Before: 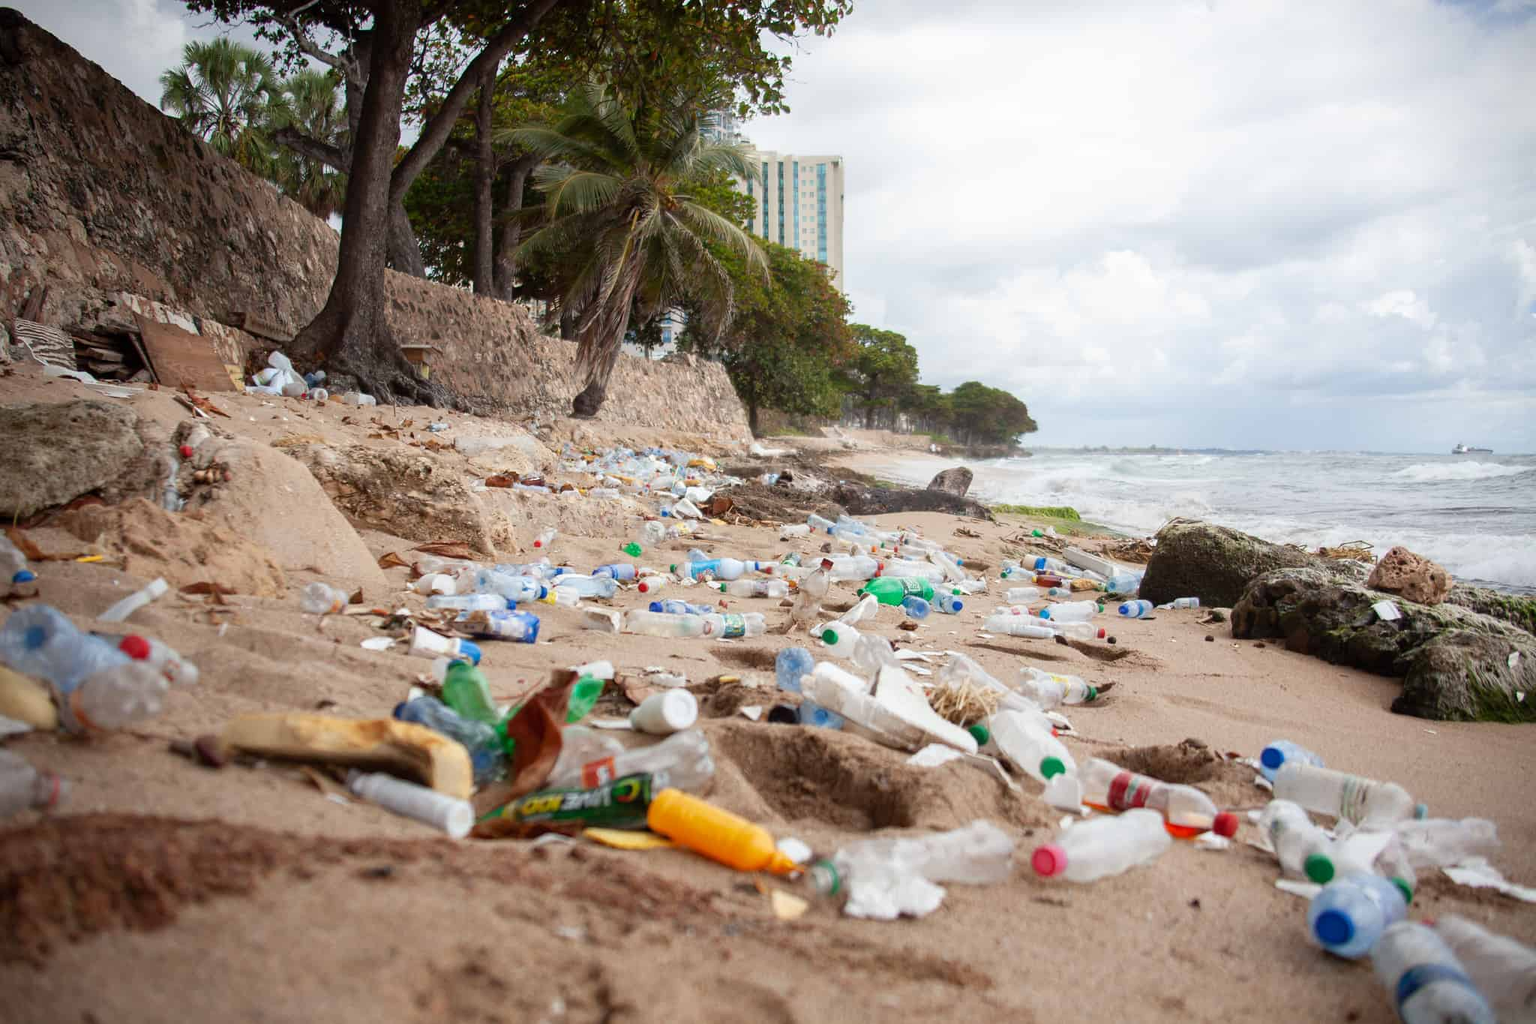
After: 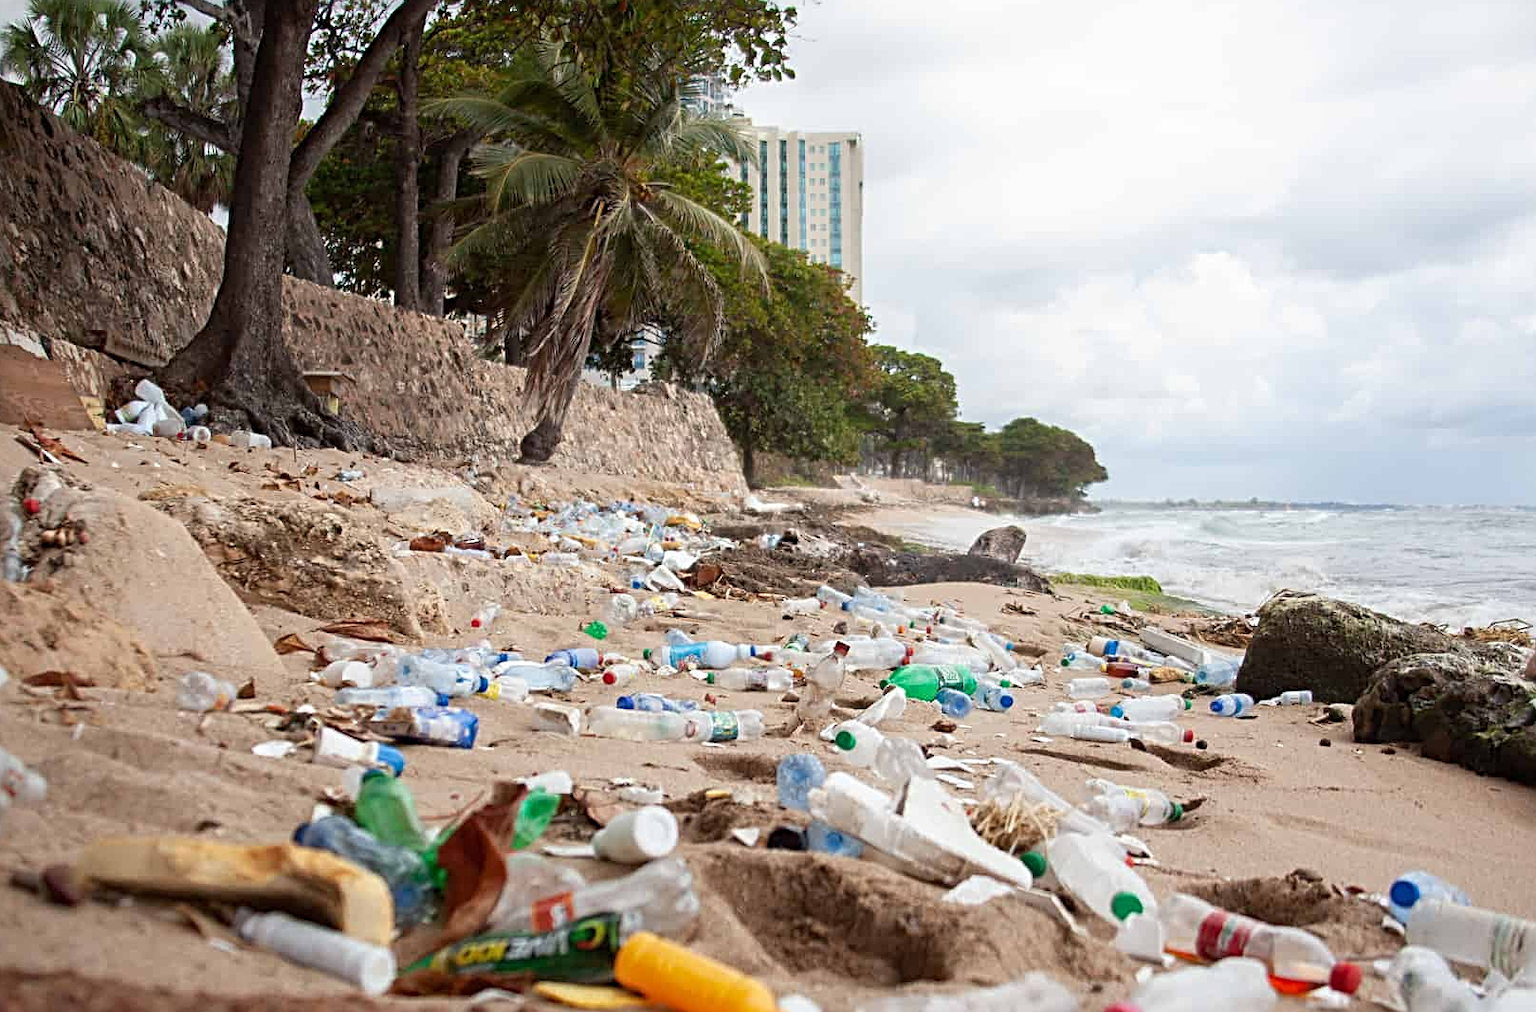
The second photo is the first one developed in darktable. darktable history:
crop and rotate: left 10.508%, top 5.005%, right 10.347%, bottom 16.705%
sharpen: radius 3.949
